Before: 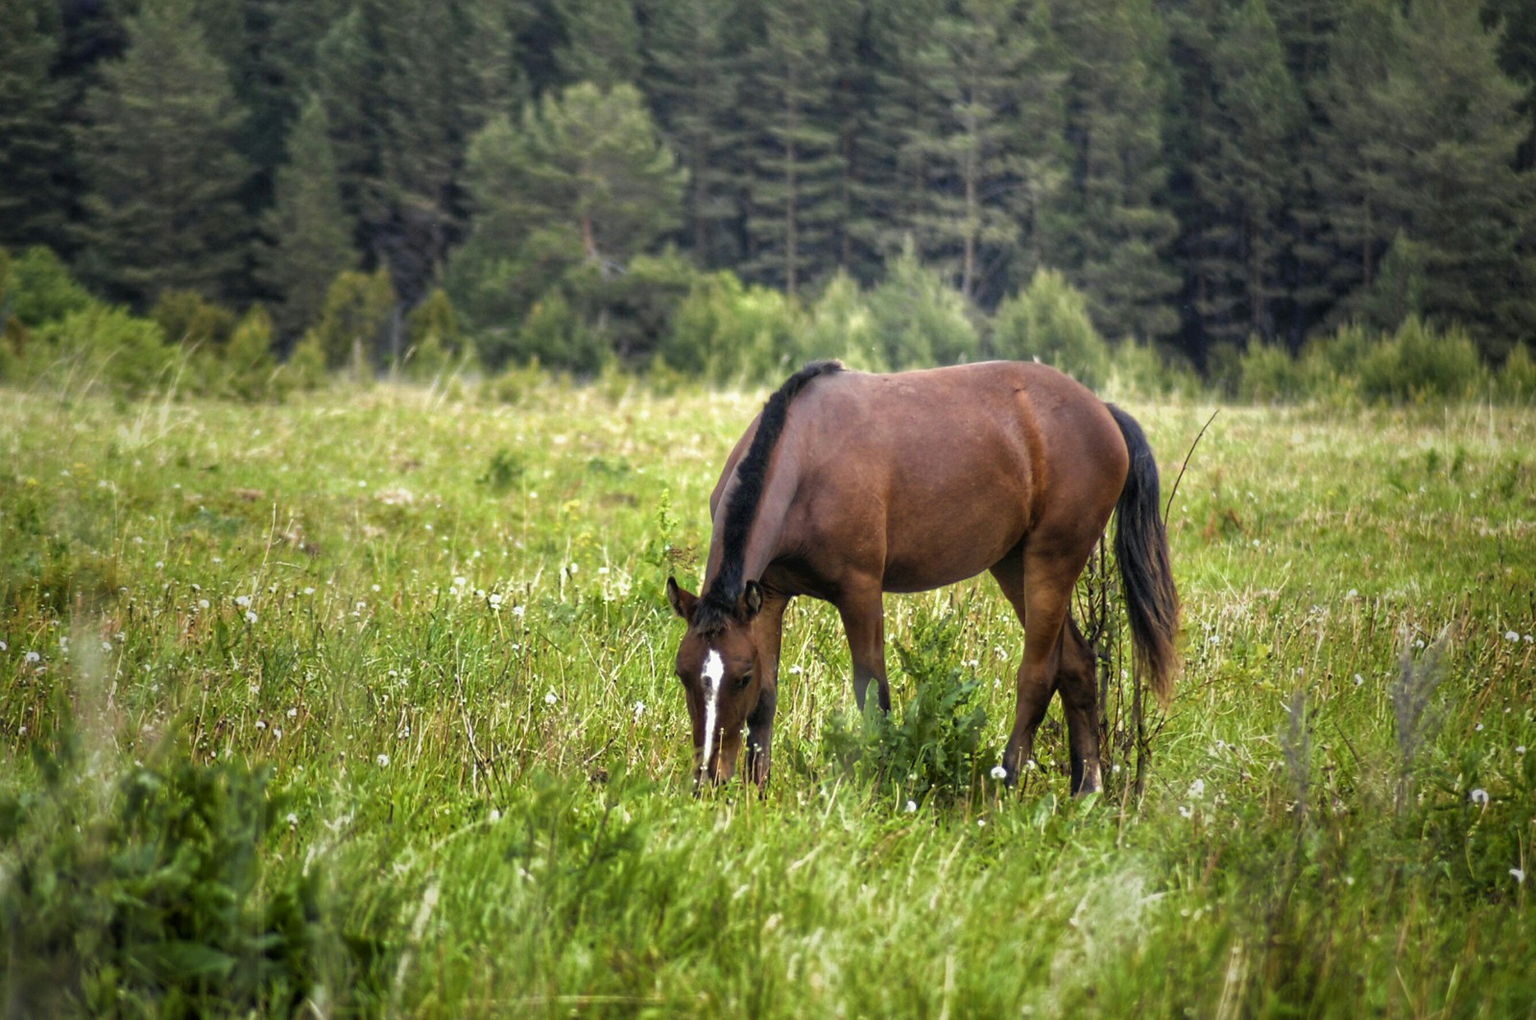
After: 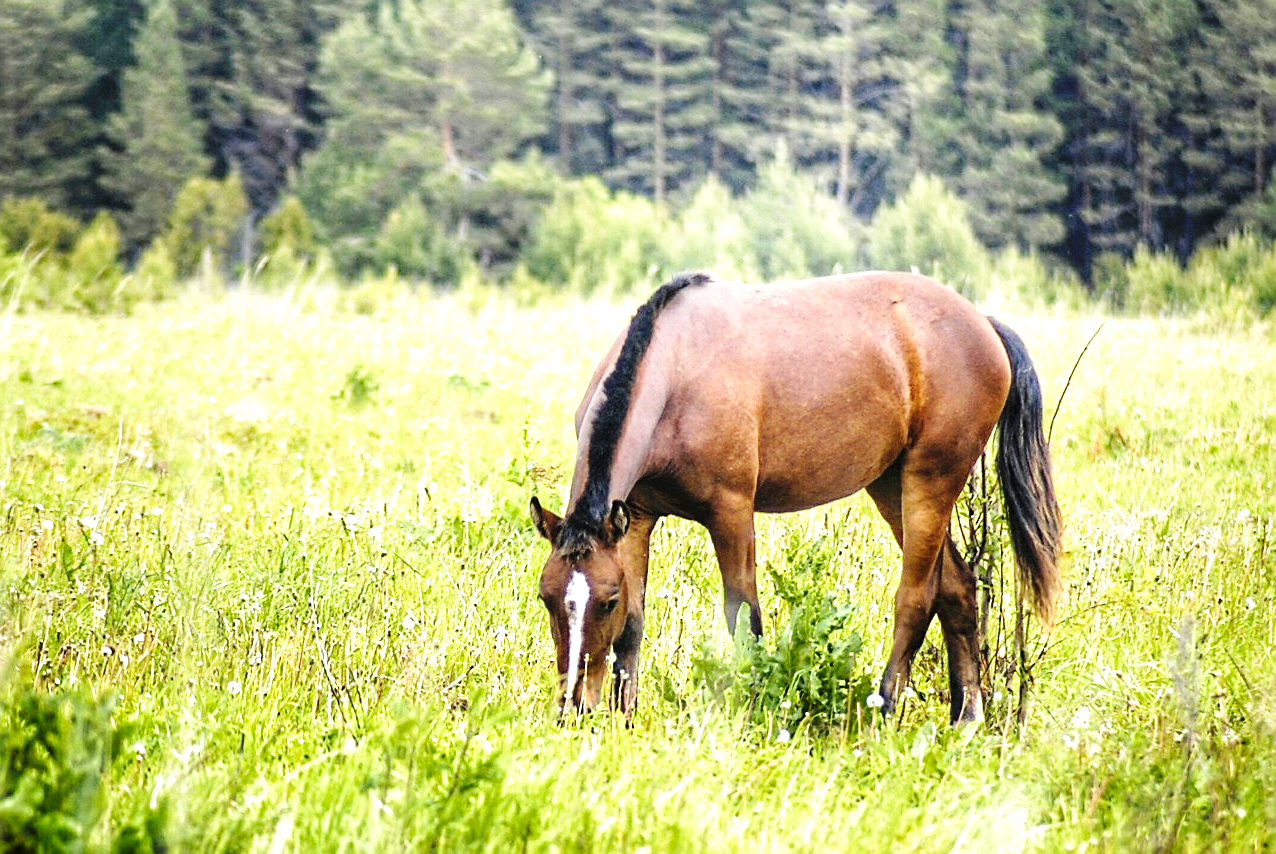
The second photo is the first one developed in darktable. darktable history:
crop and rotate: left 10.37%, top 9.798%, right 9.825%, bottom 9.731%
base curve: curves: ch0 [(0, 0) (0.036, 0.025) (0.121, 0.166) (0.206, 0.329) (0.605, 0.79) (1, 1)], preserve colors none
exposure: black level correction 0, exposure 1.278 EV, compensate highlight preservation false
sharpen: on, module defaults
